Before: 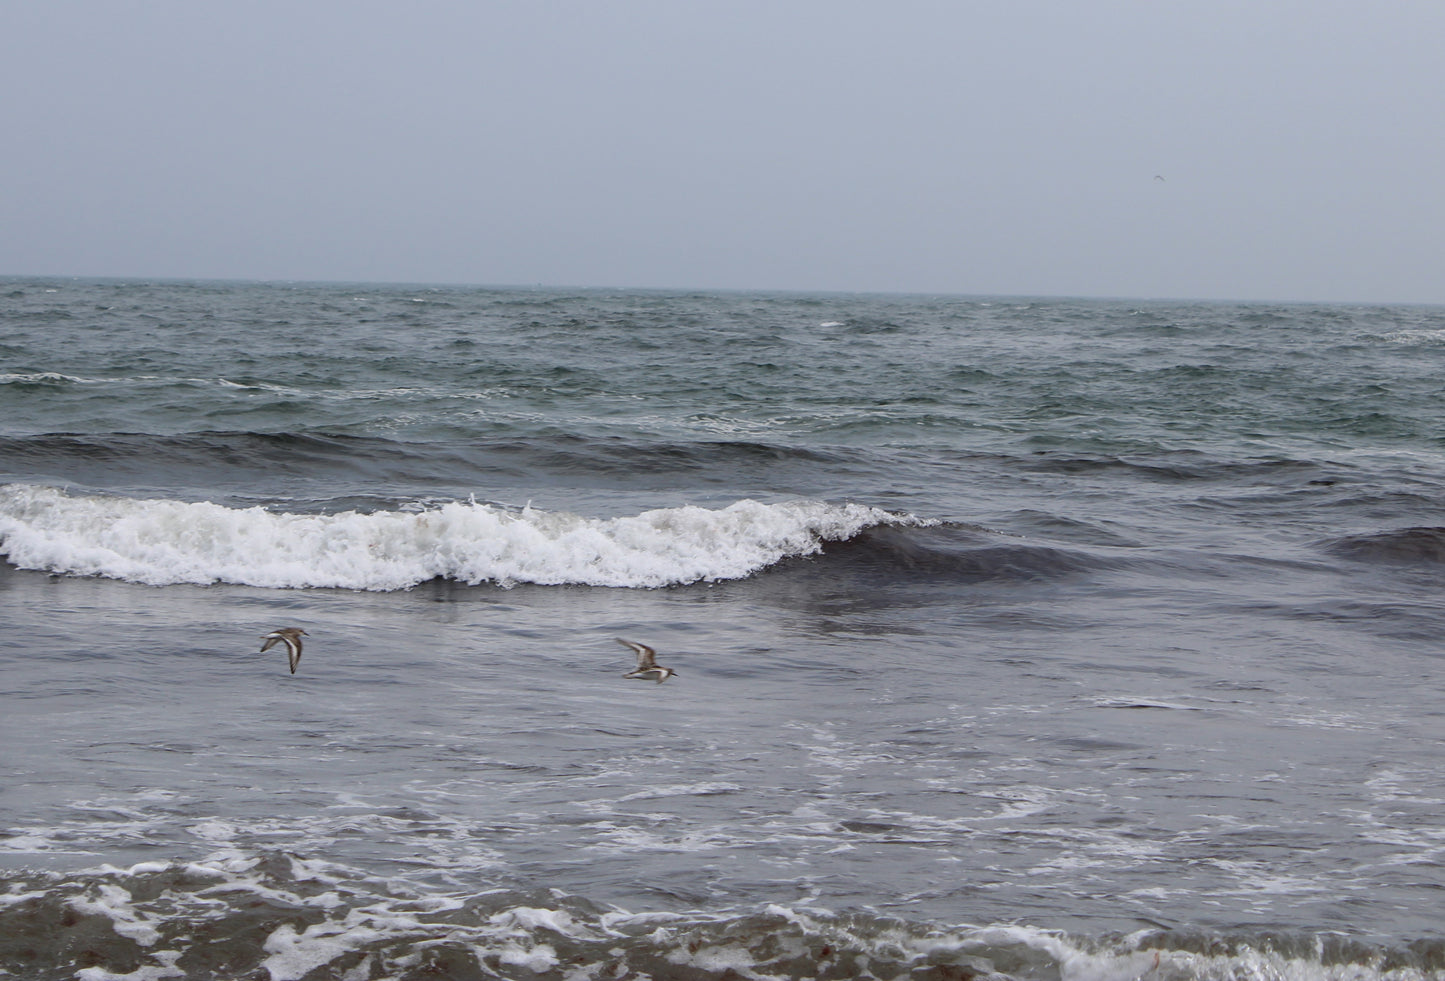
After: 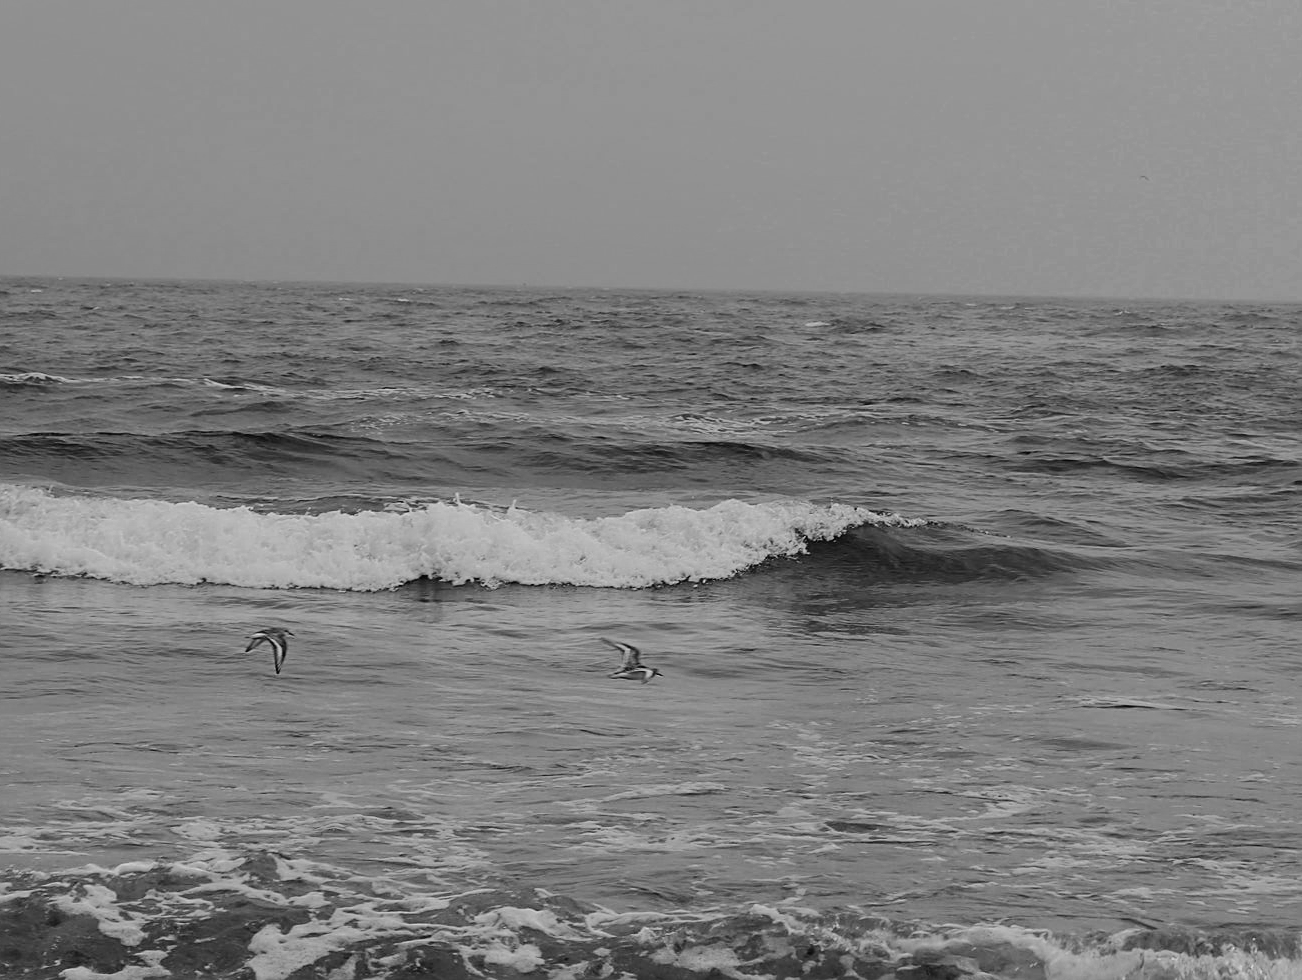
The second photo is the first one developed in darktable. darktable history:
sharpen: on, module defaults
tone curve: curves: ch0 [(0, 0.018) (0.061, 0.041) (0.205, 0.191) (0.289, 0.292) (0.39, 0.424) (0.493, 0.551) (0.666, 0.743) (0.795, 0.841) (1, 0.998)]; ch1 [(0, 0) (0.385, 0.343) (0.439, 0.415) (0.494, 0.498) (0.501, 0.501) (0.51, 0.496) (0.548, 0.554) (0.586, 0.61) (0.684, 0.658) (0.783, 0.804) (1, 1)]; ch2 [(0, 0) (0.304, 0.31) (0.403, 0.399) (0.441, 0.428) (0.47, 0.469) (0.498, 0.496) (0.524, 0.538) (0.566, 0.588) (0.648, 0.665) (0.697, 0.699) (1, 1)], color space Lab, independent channels, preserve colors none
white balance: red 0.974, blue 1.044
crop and rotate: left 1.088%, right 8.807%
monochrome: a 26.22, b 42.67, size 0.8
color zones: curves: ch0 [(0, 0.5) (0.125, 0.4) (0.25, 0.5) (0.375, 0.4) (0.5, 0.4) (0.625, 0.35) (0.75, 0.35) (0.875, 0.5)]; ch1 [(0, 0.35) (0.125, 0.45) (0.25, 0.35) (0.375, 0.35) (0.5, 0.35) (0.625, 0.35) (0.75, 0.45) (0.875, 0.35)]; ch2 [(0, 0.6) (0.125, 0.5) (0.25, 0.5) (0.375, 0.6) (0.5, 0.6) (0.625, 0.5) (0.75, 0.5) (0.875, 0.5)]
